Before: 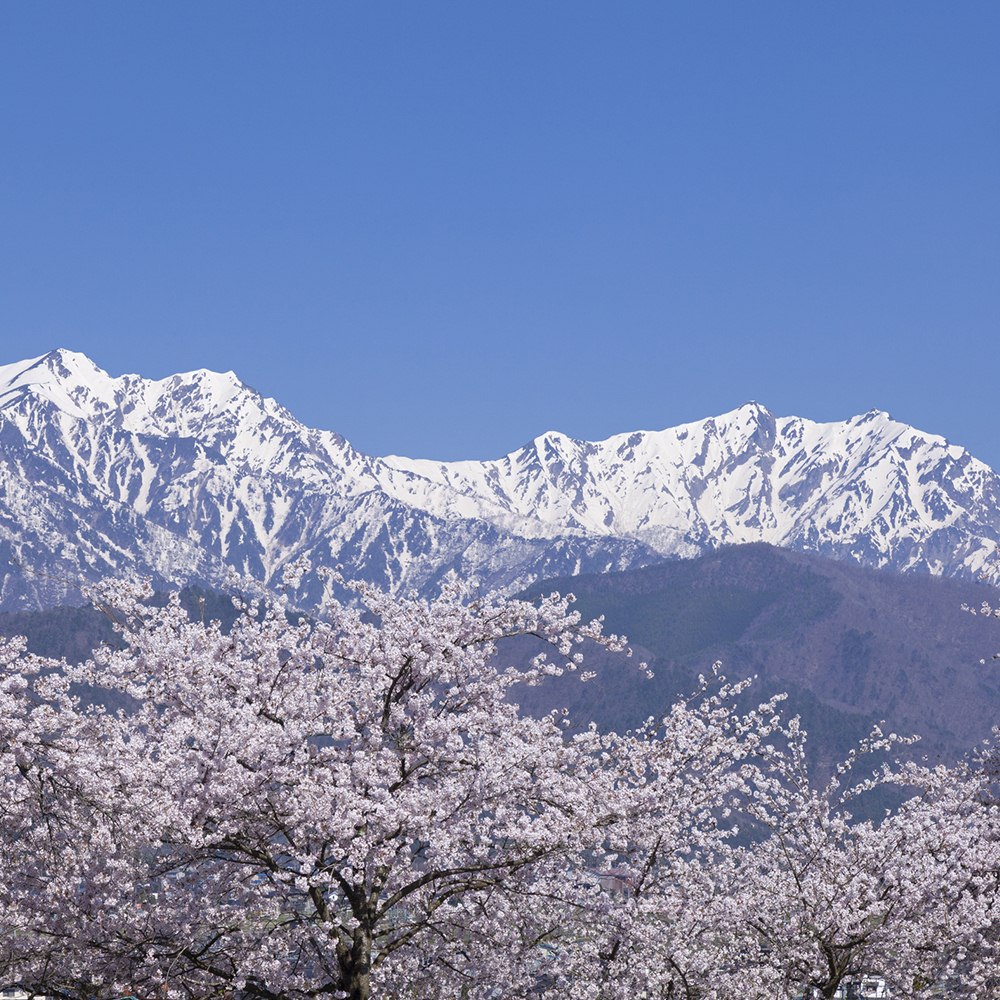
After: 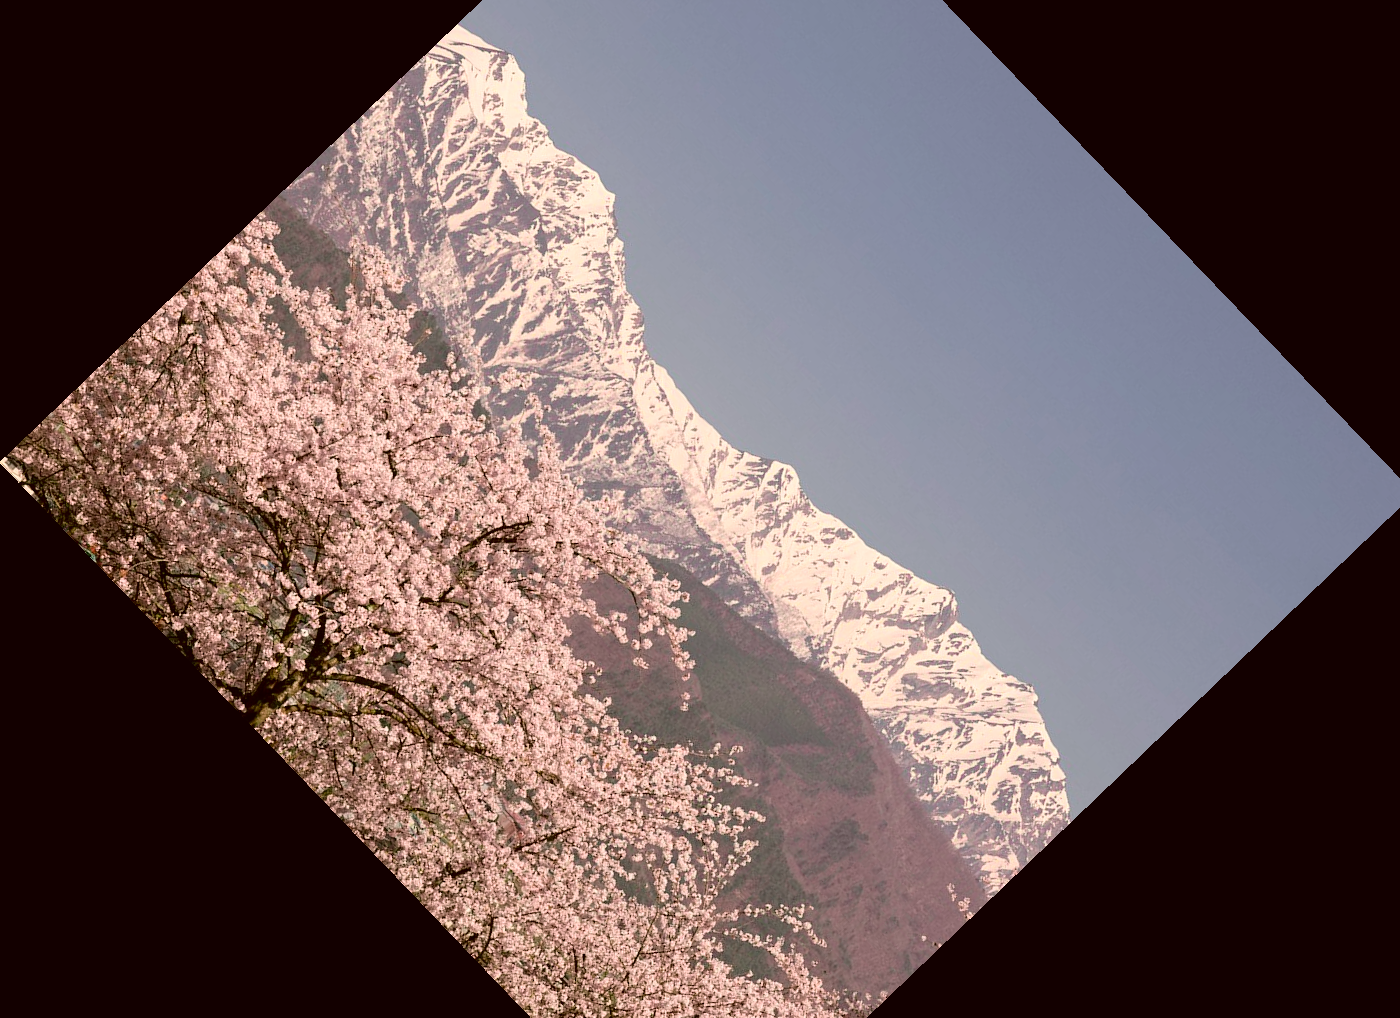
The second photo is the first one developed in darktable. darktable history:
crop and rotate: angle -46.26°, top 16.234%, right 0.912%, bottom 11.704%
color correction: highlights a* 8.98, highlights b* 15.09, shadows a* -0.49, shadows b* 26.52
tone curve: curves: ch0 [(0.003, 0) (0.066, 0.023) (0.149, 0.094) (0.264, 0.238) (0.395, 0.421) (0.517, 0.56) (0.688, 0.743) (0.813, 0.846) (1, 1)]; ch1 [(0, 0) (0.164, 0.115) (0.337, 0.332) (0.39, 0.398) (0.464, 0.461) (0.501, 0.5) (0.521, 0.535) (0.571, 0.588) (0.652, 0.681) (0.733, 0.749) (0.811, 0.796) (1, 1)]; ch2 [(0, 0) (0.337, 0.382) (0.464, 0.476) (0.501, 0.502) (0.527, 0.54) (0.556, 0.567) (0.6, 0.59) (0.687, 0.675) (1, 1)], color space Lab, independent channels, preserve colors none
levels: mode automatic, black 0.023%, white 99.97%, levels [0.062, 0.494, 0.925]
